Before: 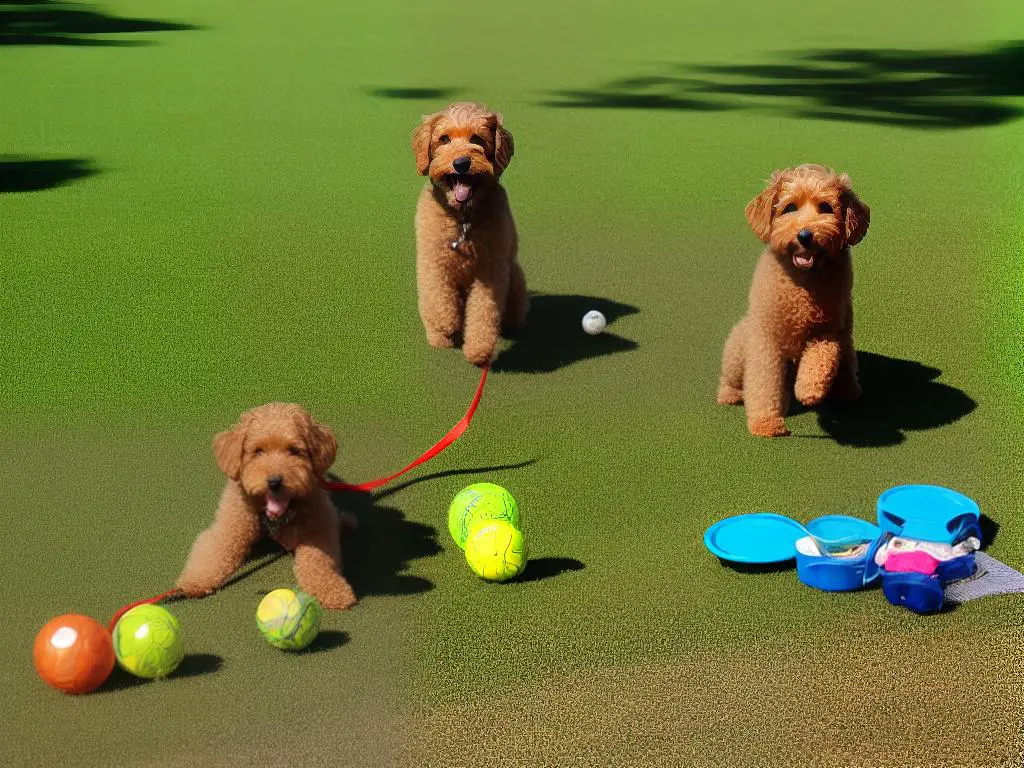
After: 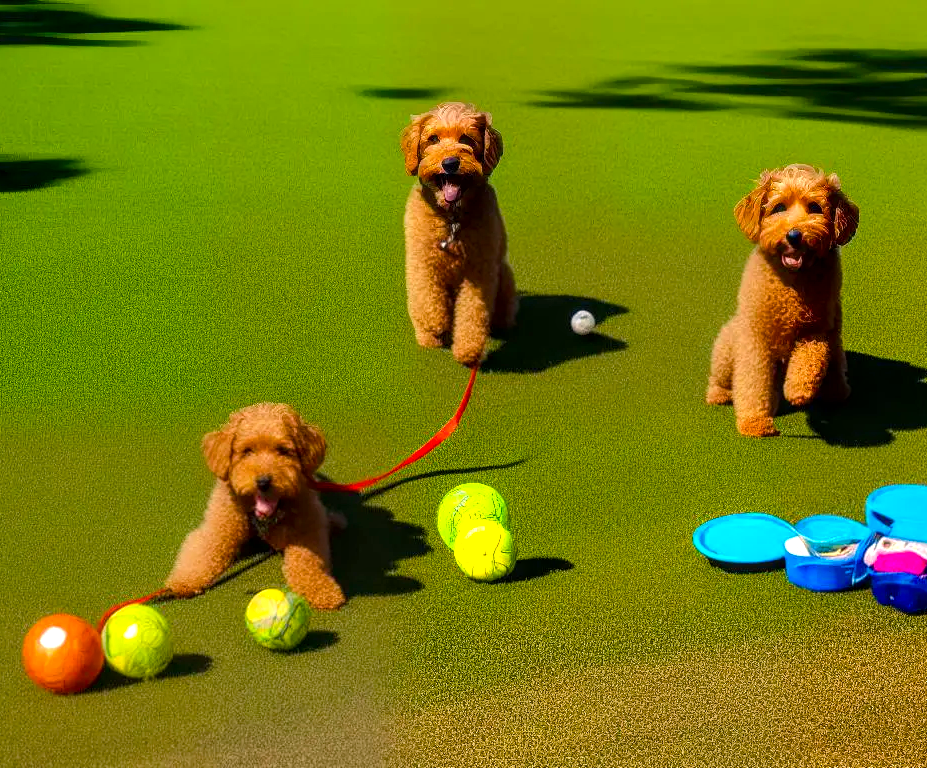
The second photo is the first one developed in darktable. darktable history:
exposure: compensate exposure bias true, compensate highlight preservation false
color balance rgb: highlights gain › chroma 1.733%, highlights gain › hue 55.35°, linear chroma grading › shadows 31.851%, linear chroma grading › global chroma -2.401%, linear chroma grading › mid-tones 4.301%, perceptual saturation grading › global saturation 19.612%, perceptual brilliance grading › highlights 9.654%, perceptual brilliance grading › mid-tones 5.598%, global vibrance 20%
tone equalizer: on, module defaults
crop and rotate: left 1.122%, right 8.27%
local contrast: on, module defaults
